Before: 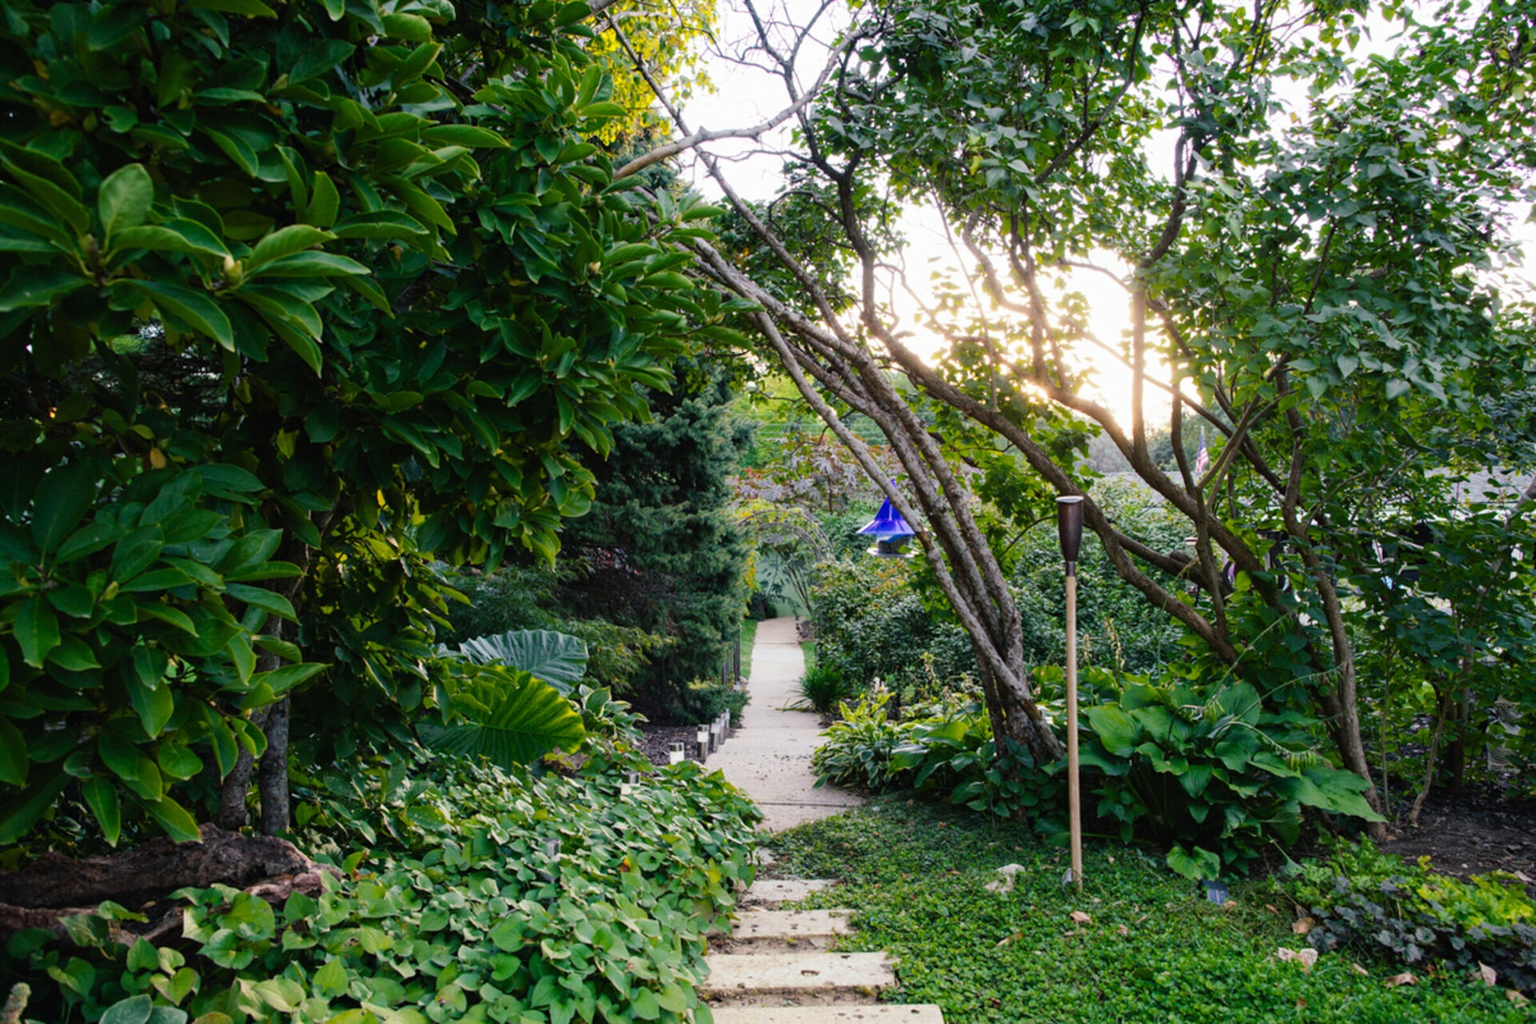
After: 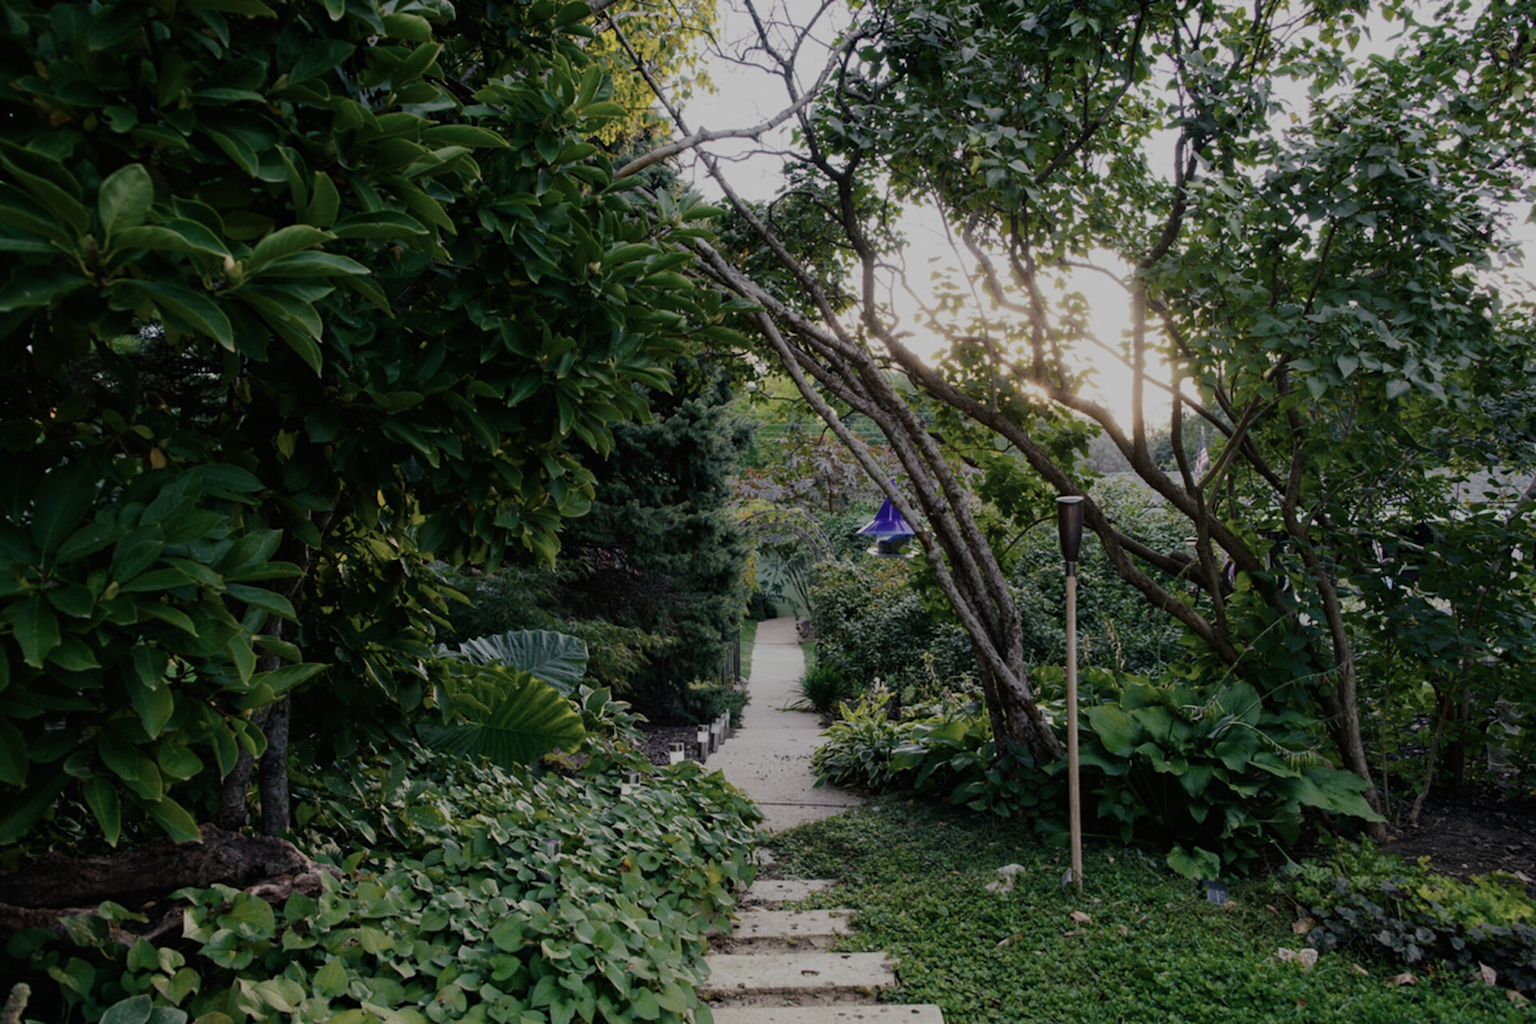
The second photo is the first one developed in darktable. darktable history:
exposure: exposure -1 EV, compensate highlight preservation false
contrast brightness saturation: contrast 0.1, saturation -0.3
